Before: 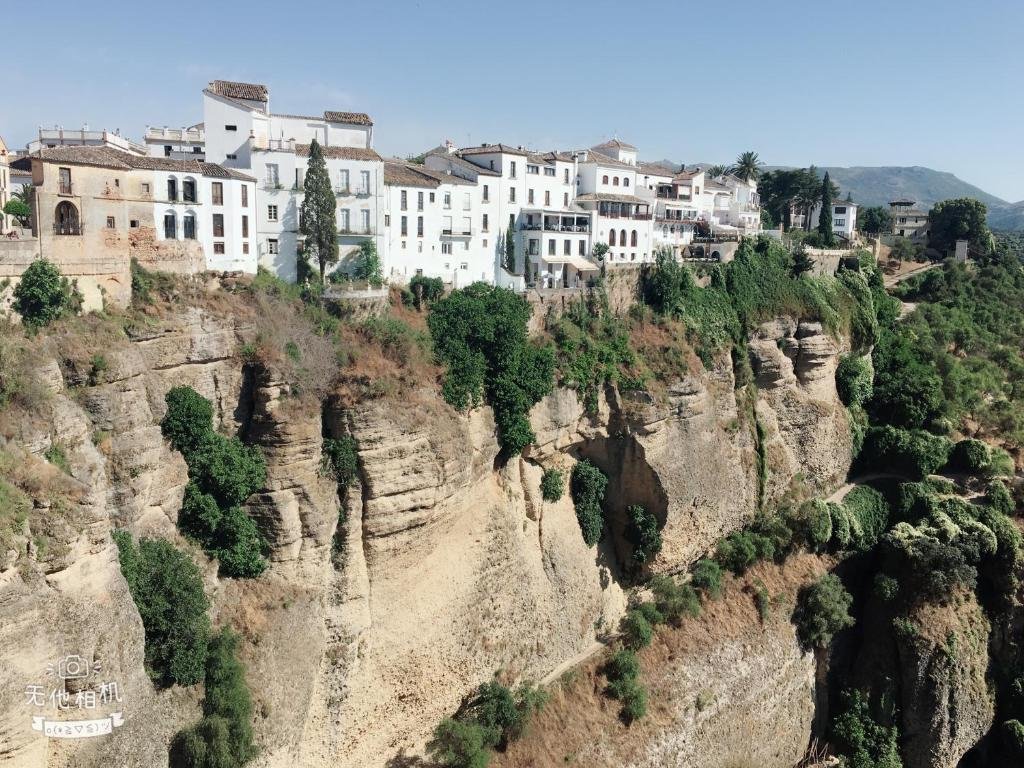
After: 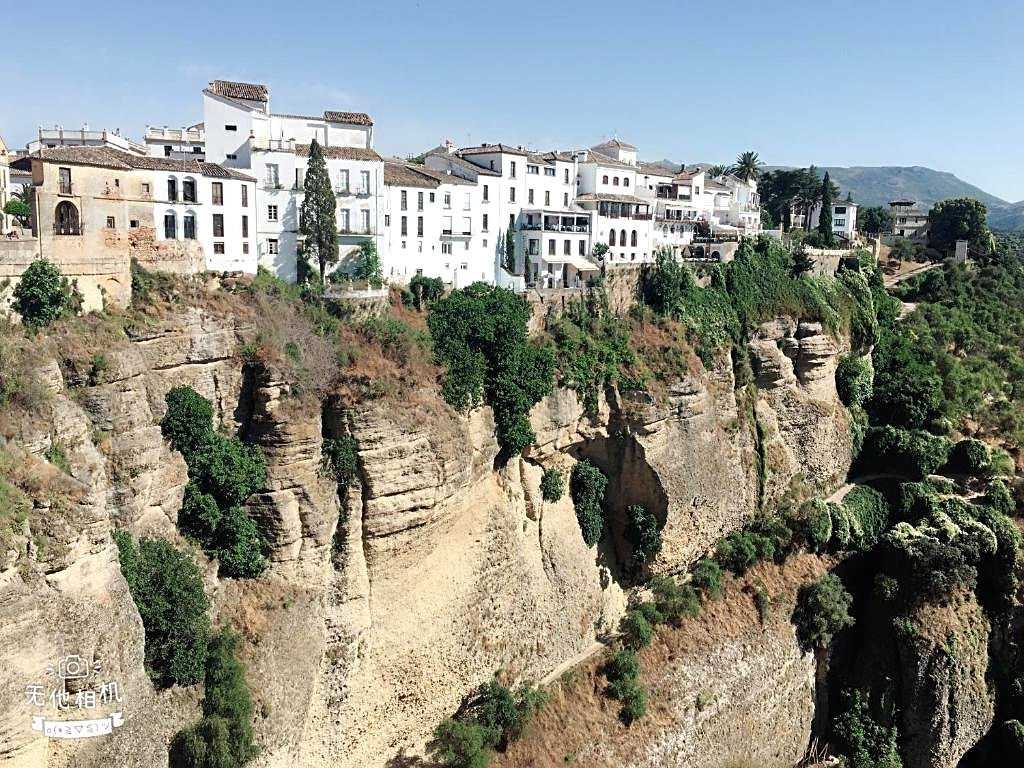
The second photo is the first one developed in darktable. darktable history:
sharpen: on, module defaults
color balance: contrast 10%
